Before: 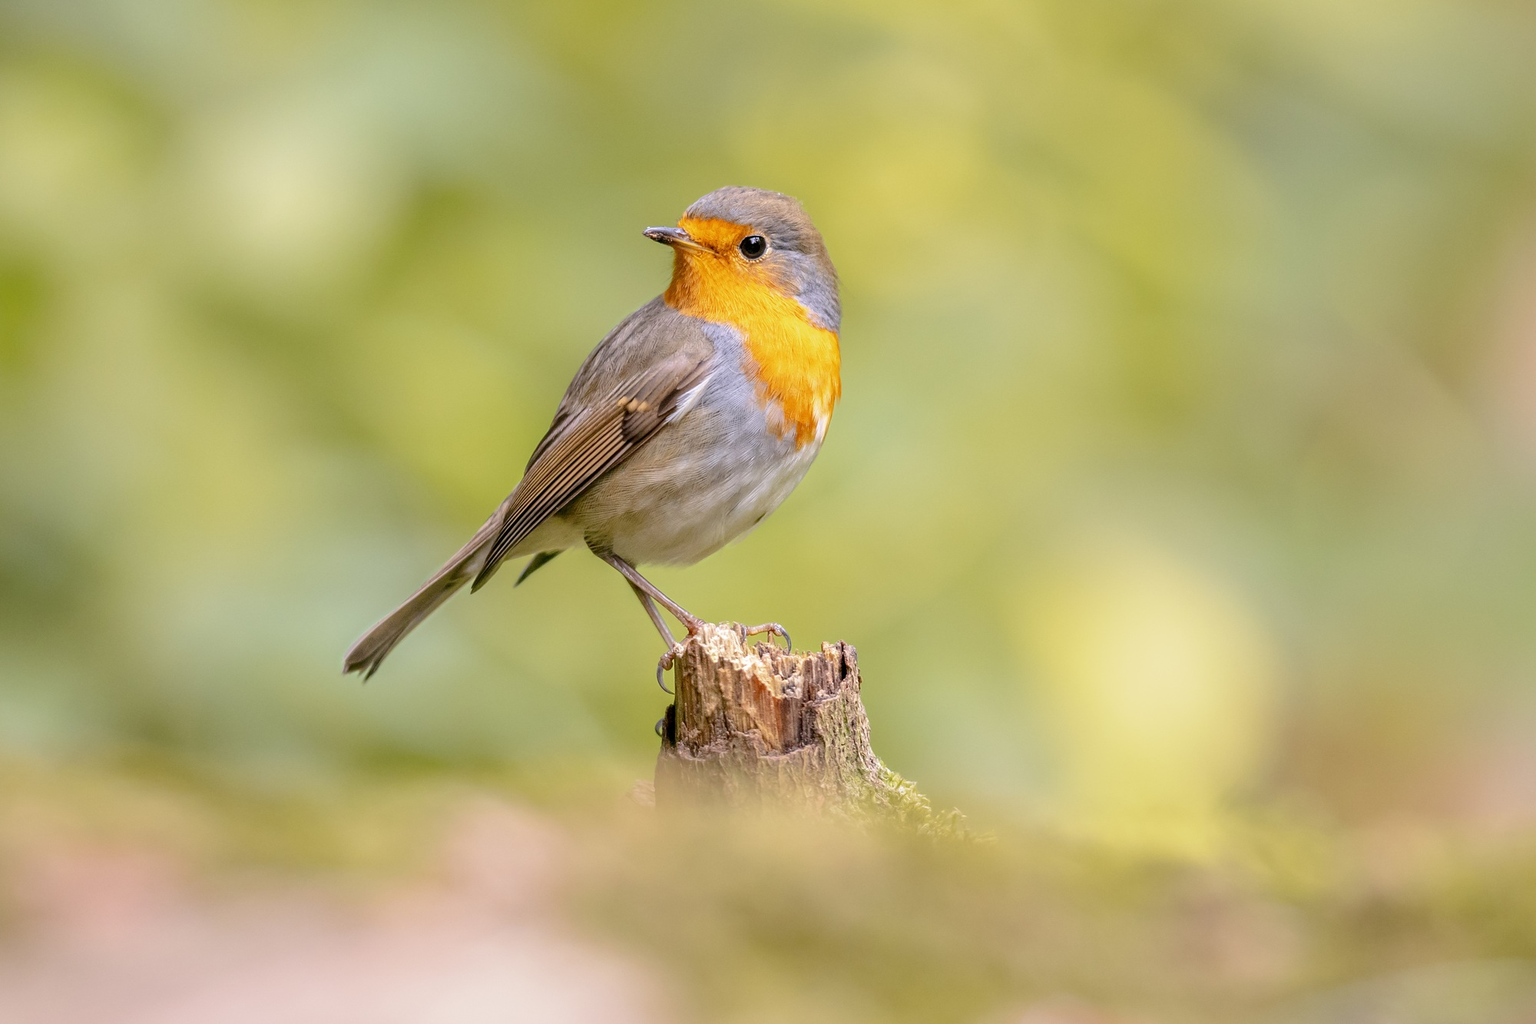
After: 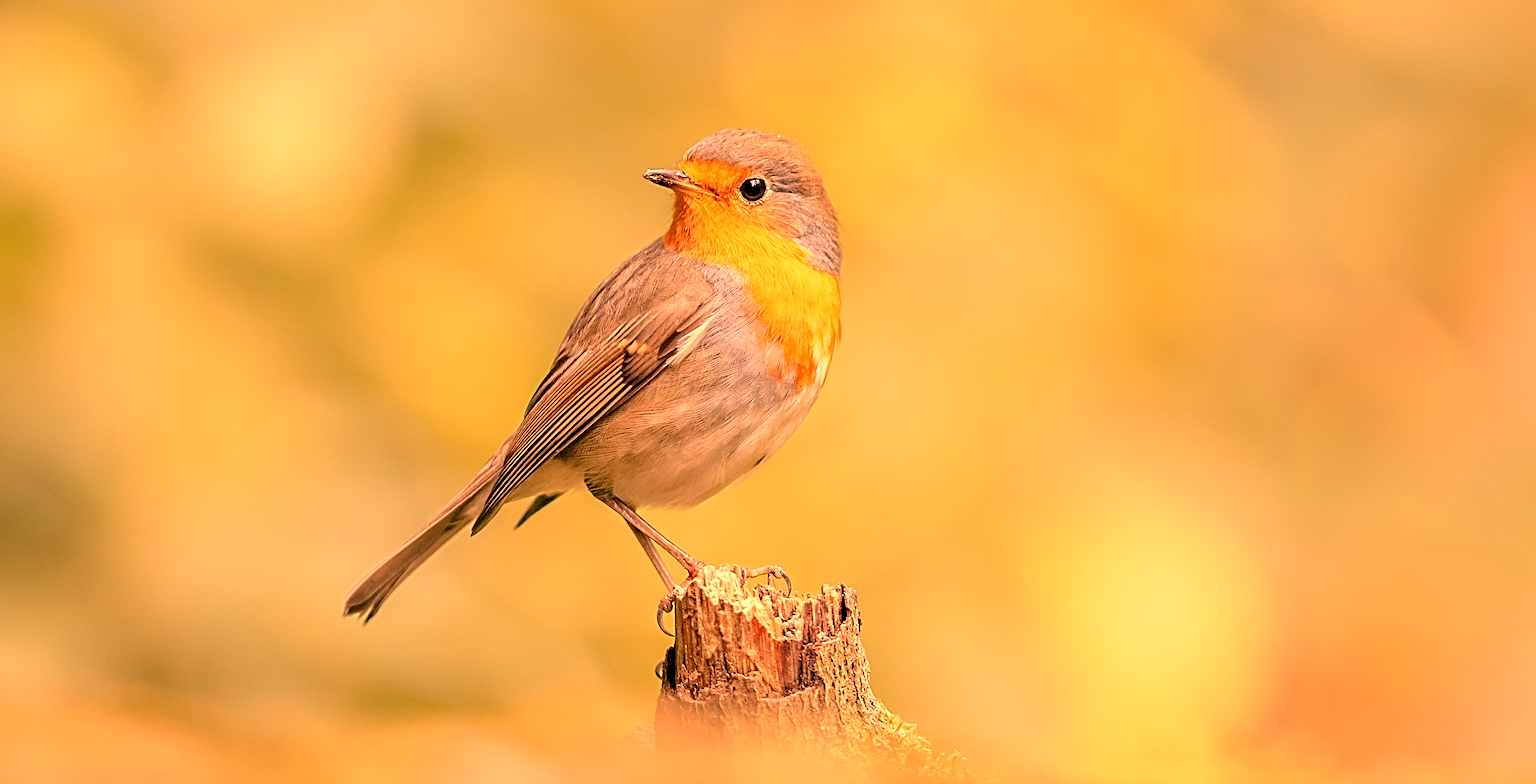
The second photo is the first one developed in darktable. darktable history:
crop: top 5.667%, bottom 17.637%
white balance: red 1.467, blue 0.684
sharpen: radius 2.676, amount 0.669
